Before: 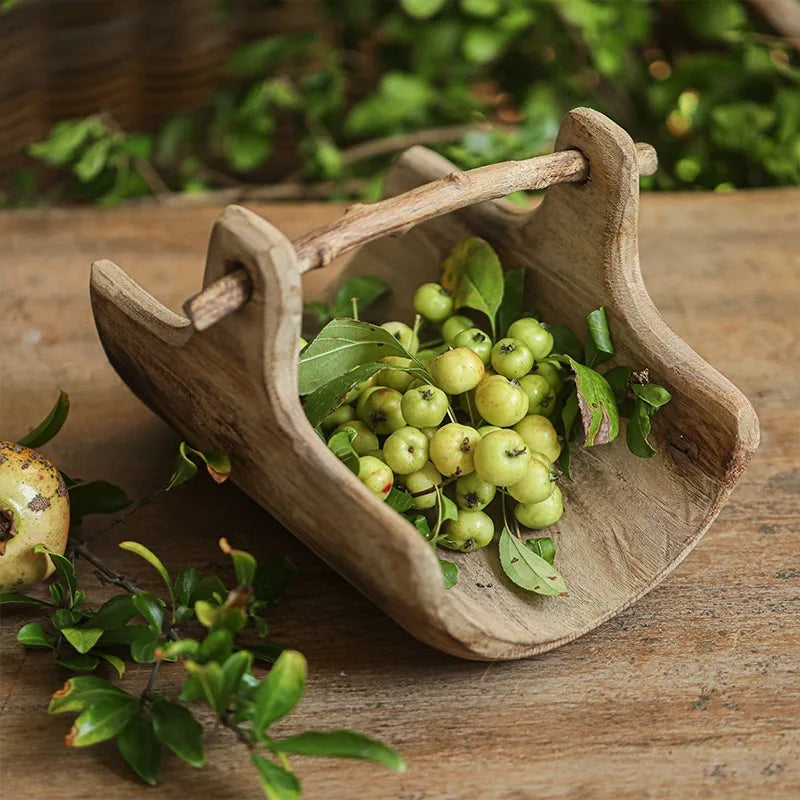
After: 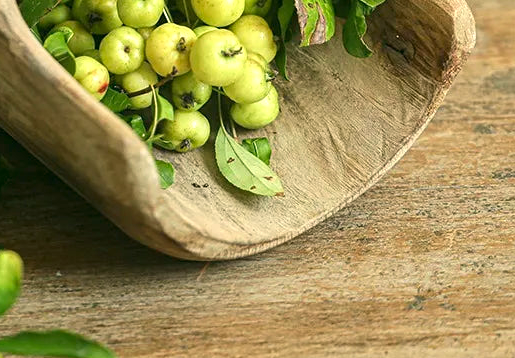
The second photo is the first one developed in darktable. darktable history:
crop and rotate: left 35.509%, top 50.238%, bottom 4.934%
color correction: highlights a* -0.482, highlights b* 9.48, shadows a* -9.48, shadows b* 0.803
exposure: exposure 0.564 EV, compensate highlight preservation false
tone equalizer: on, module defaults
